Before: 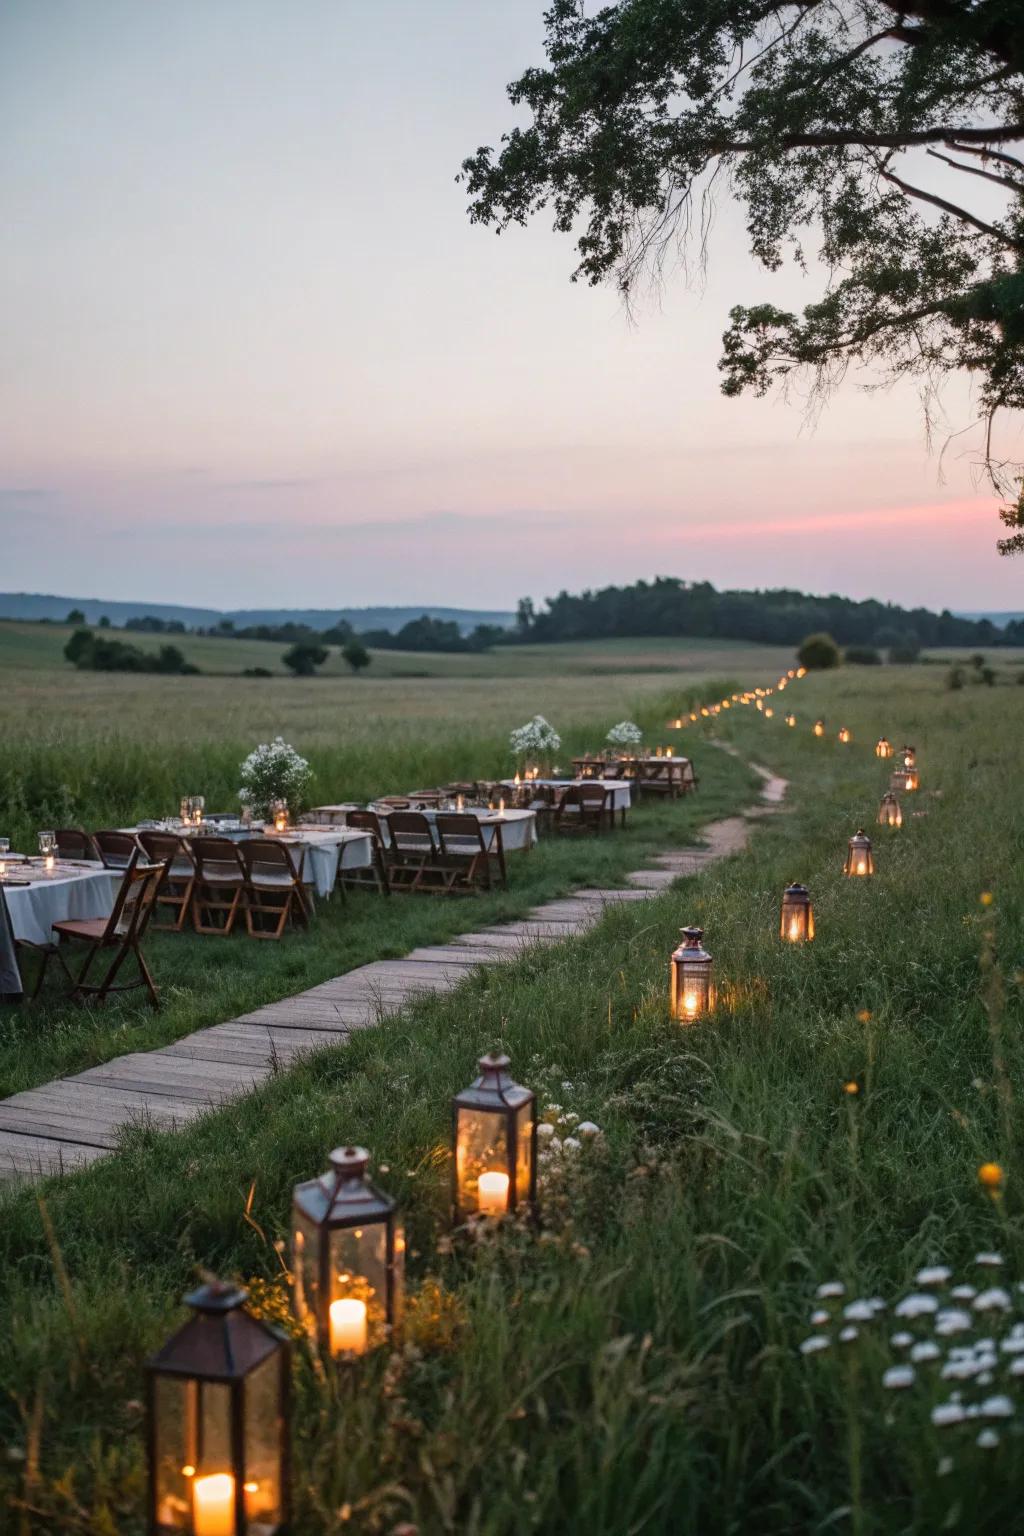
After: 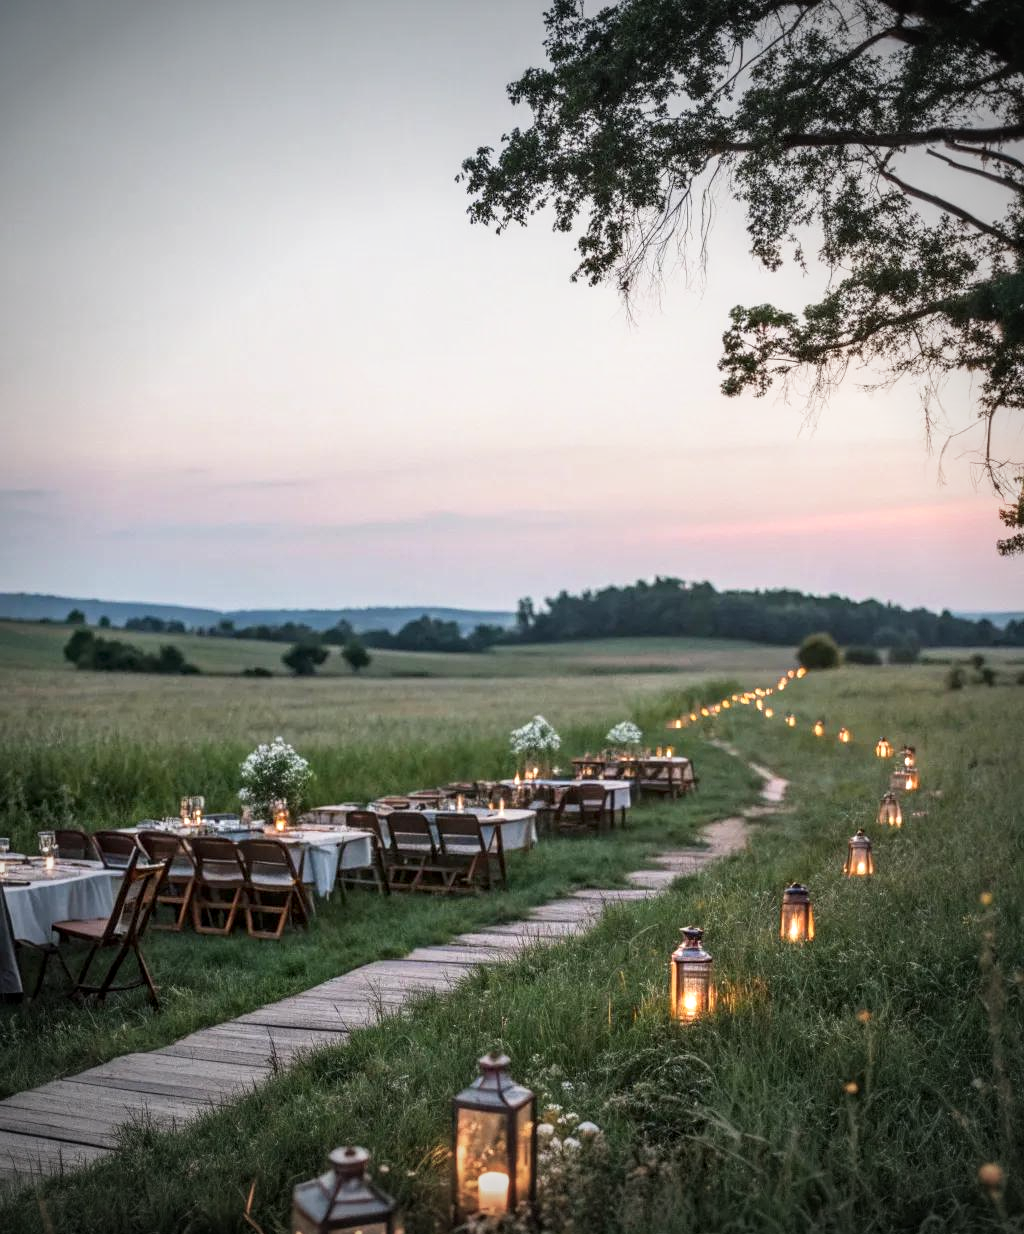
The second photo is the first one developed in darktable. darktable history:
vignetting: fall-off start 67.32%, brightness -0.575, width/height ratio 1.009
crop: bottom 19.638%
local contrast: detail 130%
base curve: curves: ch0 [(0, 0) (0.666, 0.806) (1, 1)], preserve colors none
